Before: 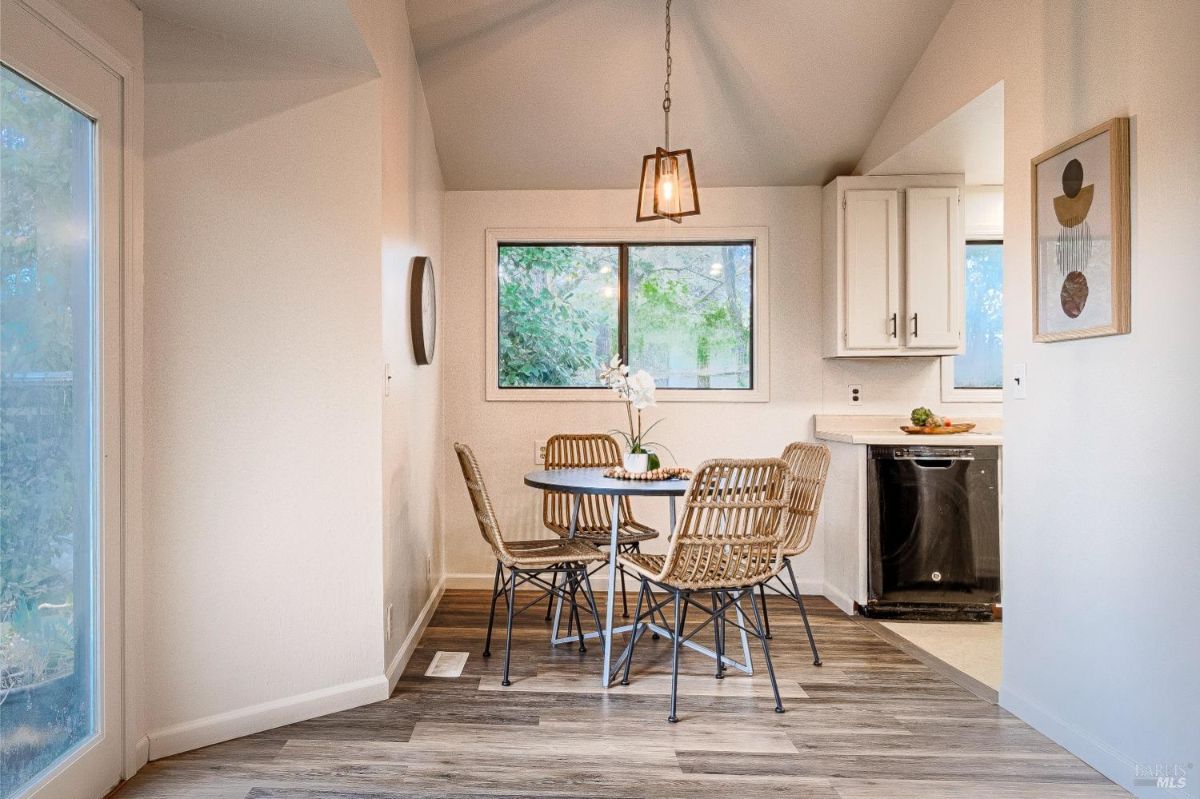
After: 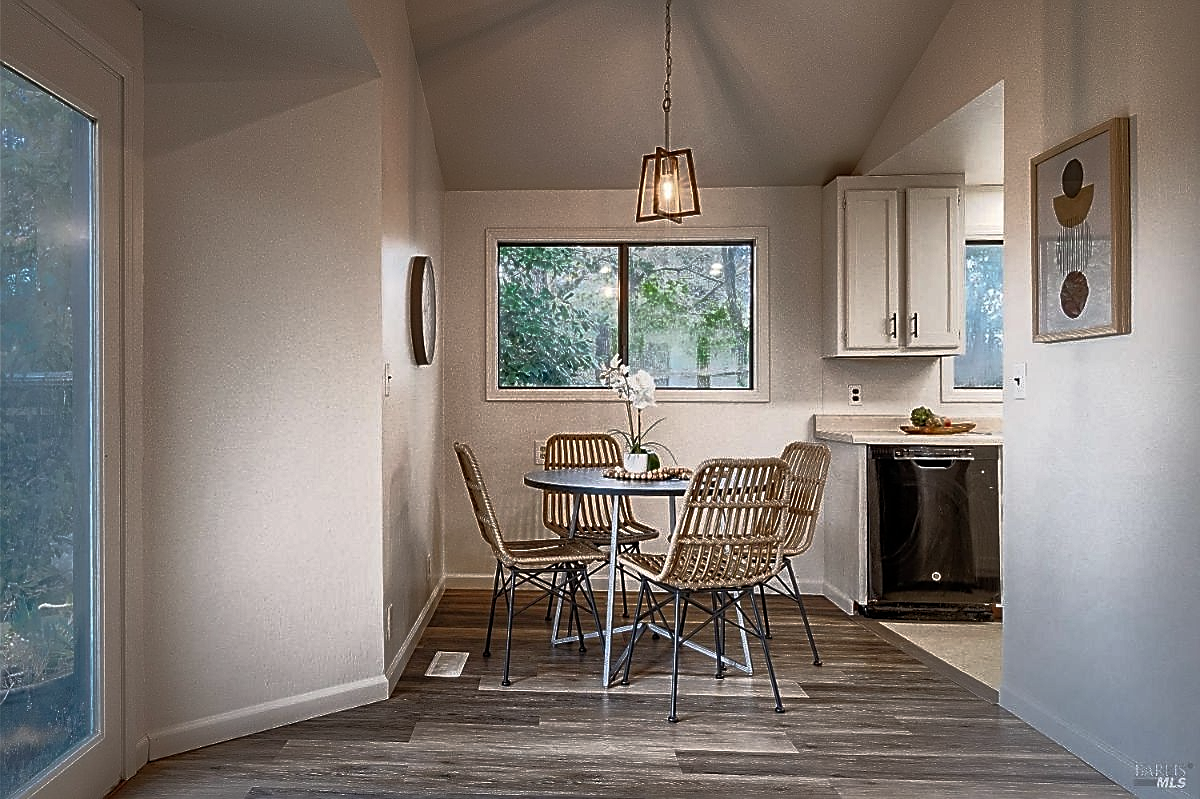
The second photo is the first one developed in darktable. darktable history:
base curve: curves: ch0 [(0, 0) (0.564, 0.291) (0.802, 0.731) (1, 1)]
sharpen: radius 1.4, amount 1.25, threshold 0.7
